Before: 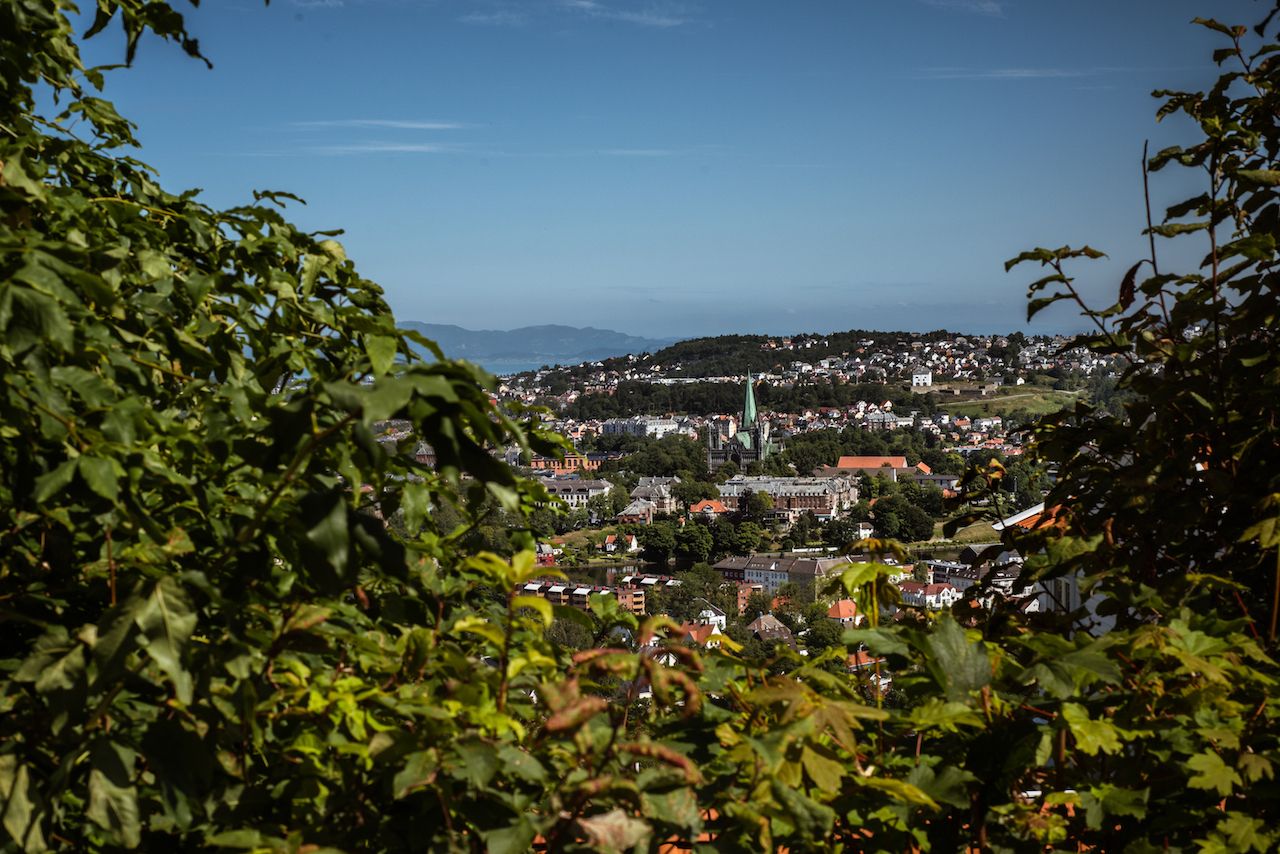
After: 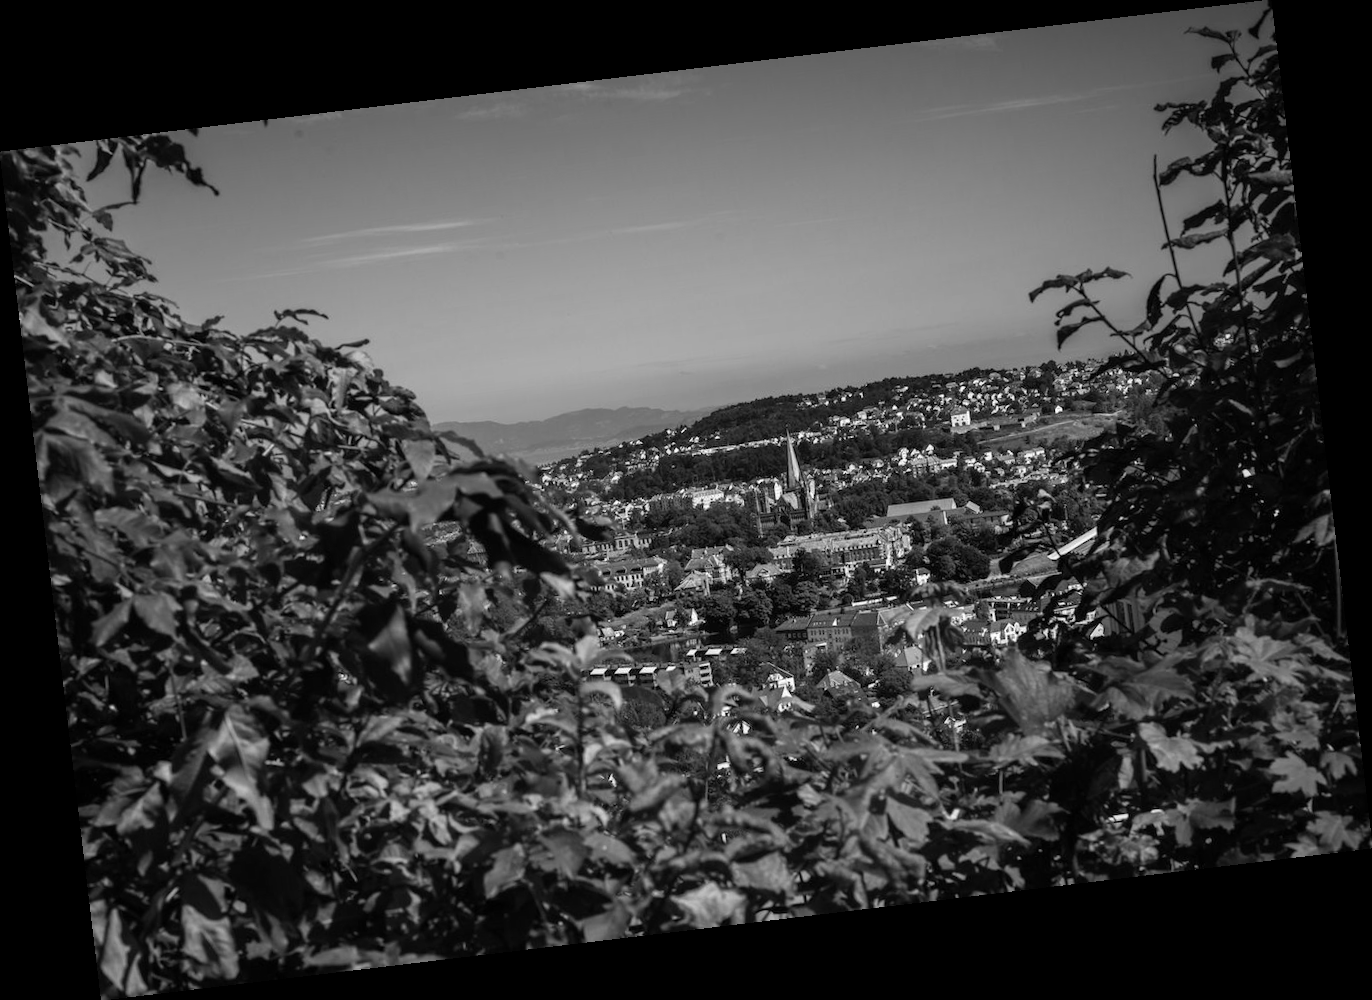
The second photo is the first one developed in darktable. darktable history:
monochrome: a 16.01, b -2.65, highlights 0.52
rotate and perspective: rotation -6.83°, automatic cropping off
